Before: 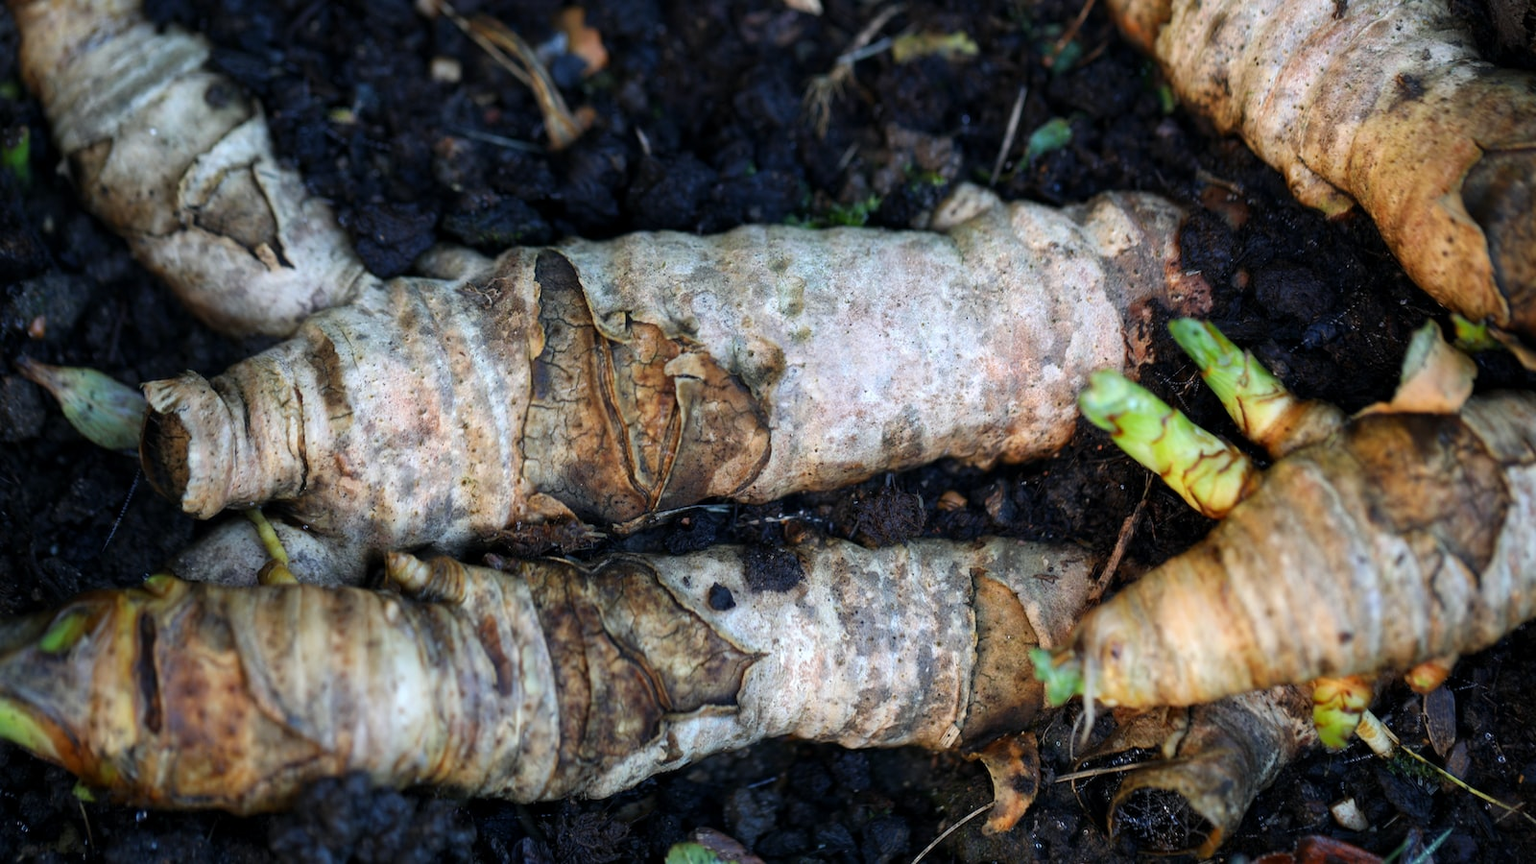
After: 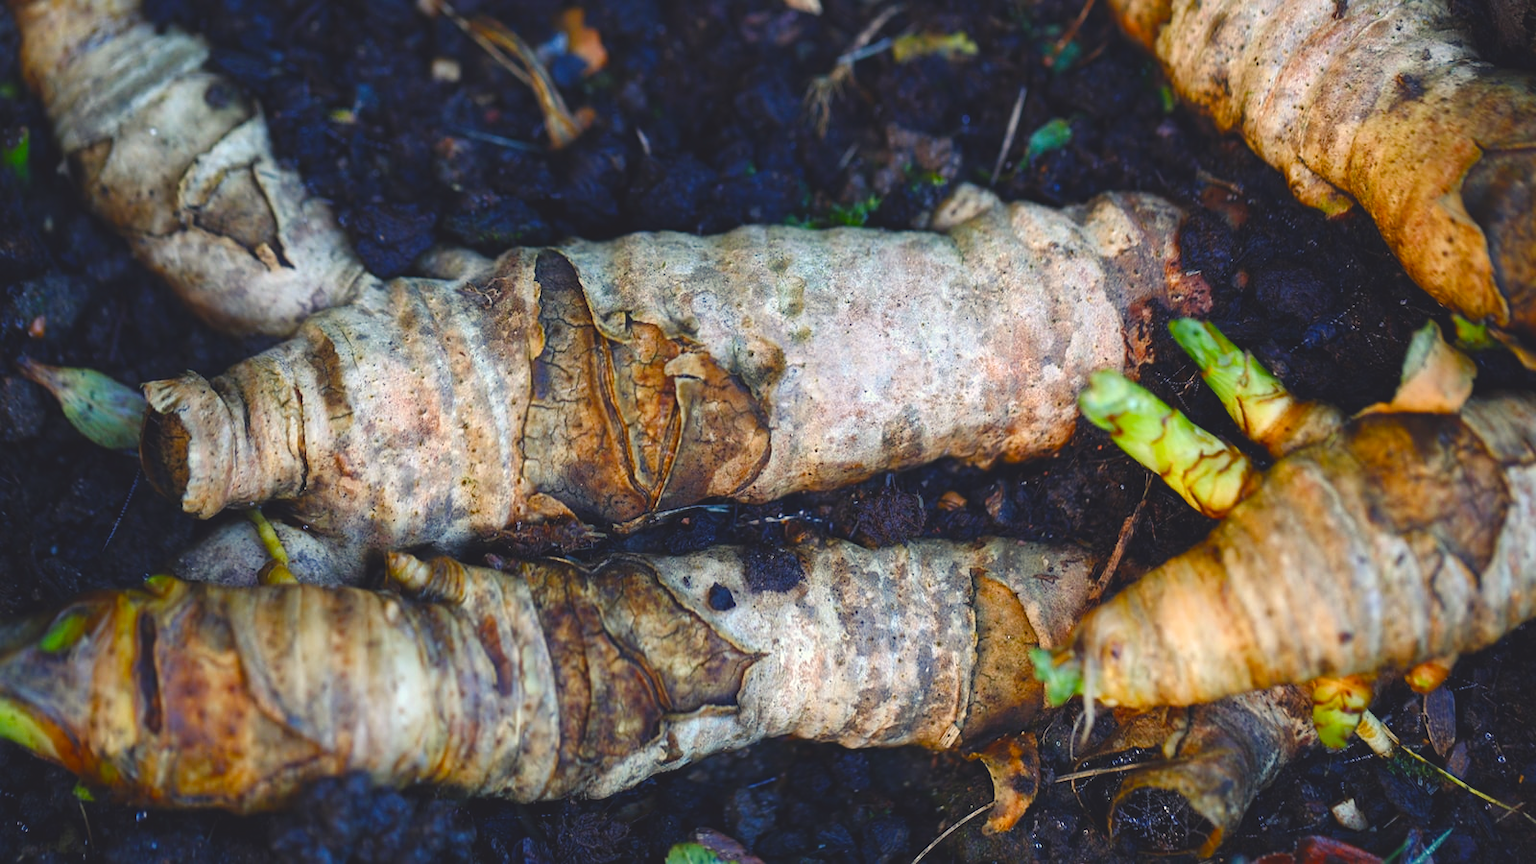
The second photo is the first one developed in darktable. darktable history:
white balance: emerald 1
sharpen: amount 0.2
color balance rgb: shadows lift › chroma 3%, shadows lift › hue 280.8°, power › hue 330°, highlights gain › chroma 3%, highlights gain › hue 75.6°, global offset › luminance 1.5%, perceptual saturation grading › global saturation 20%, perceptual saturation grading › highlights -25%, perceptual saturation grading › shadows 50%, global vibrance 30%
